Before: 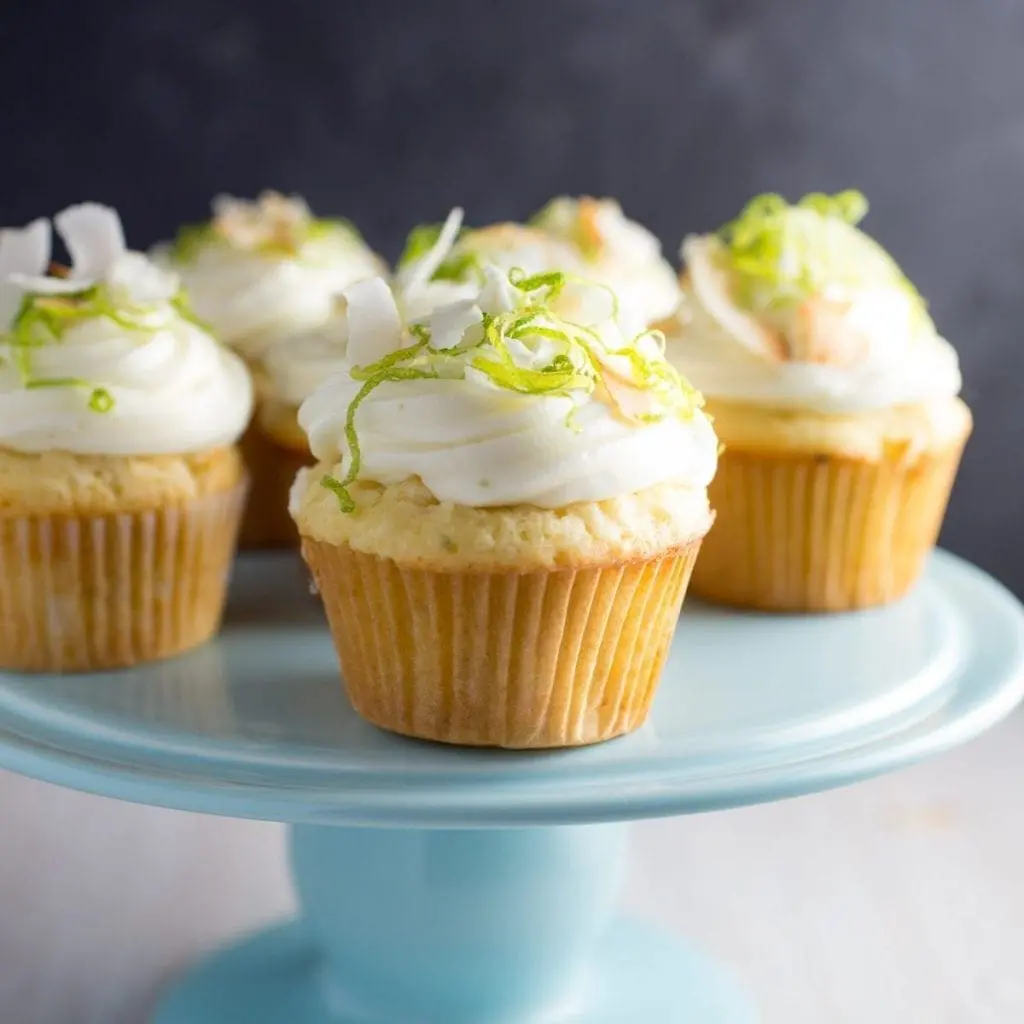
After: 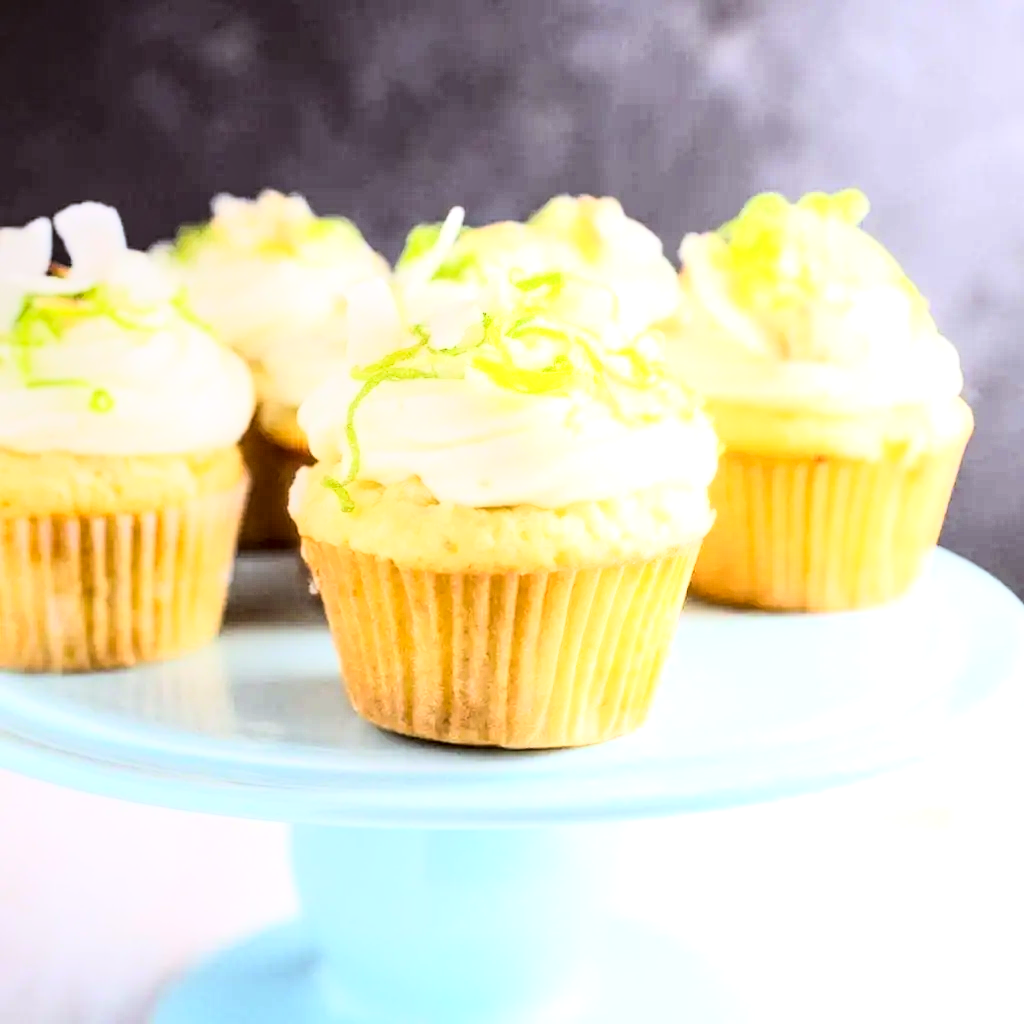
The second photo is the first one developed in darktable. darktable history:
white balance: red 0.925, blue 1.046
exposure: exposure 1 EV, compensate highlight preservation false
rgb curve: curves: ch0 [(0, 0) (0.21, 0.15) (0.24, 0.21) (0.5, 0.75) (0.75, 0.96) (0.89, 0.99) (1, 1)]; ch1 [(0, 0.02) (0.21, 0.13) (0.25, 0.2) (0.5, 0.67) (0.75, 0.9) (0.89, 0.97) (1, 1)]; ch2 [(0, 0.02) (0.21, 0.13) (0.25, 0.2) (0.5, 0.67) (0.75, 0.9) (0.89, 0.97) (1, 1)], compensate middle gray true
color correction: highlights a* 6.27, highlights b* 8.19, shadows a* 5.94, shadows b* 7.23, saturation 0.9
local contrast: detail 130%
